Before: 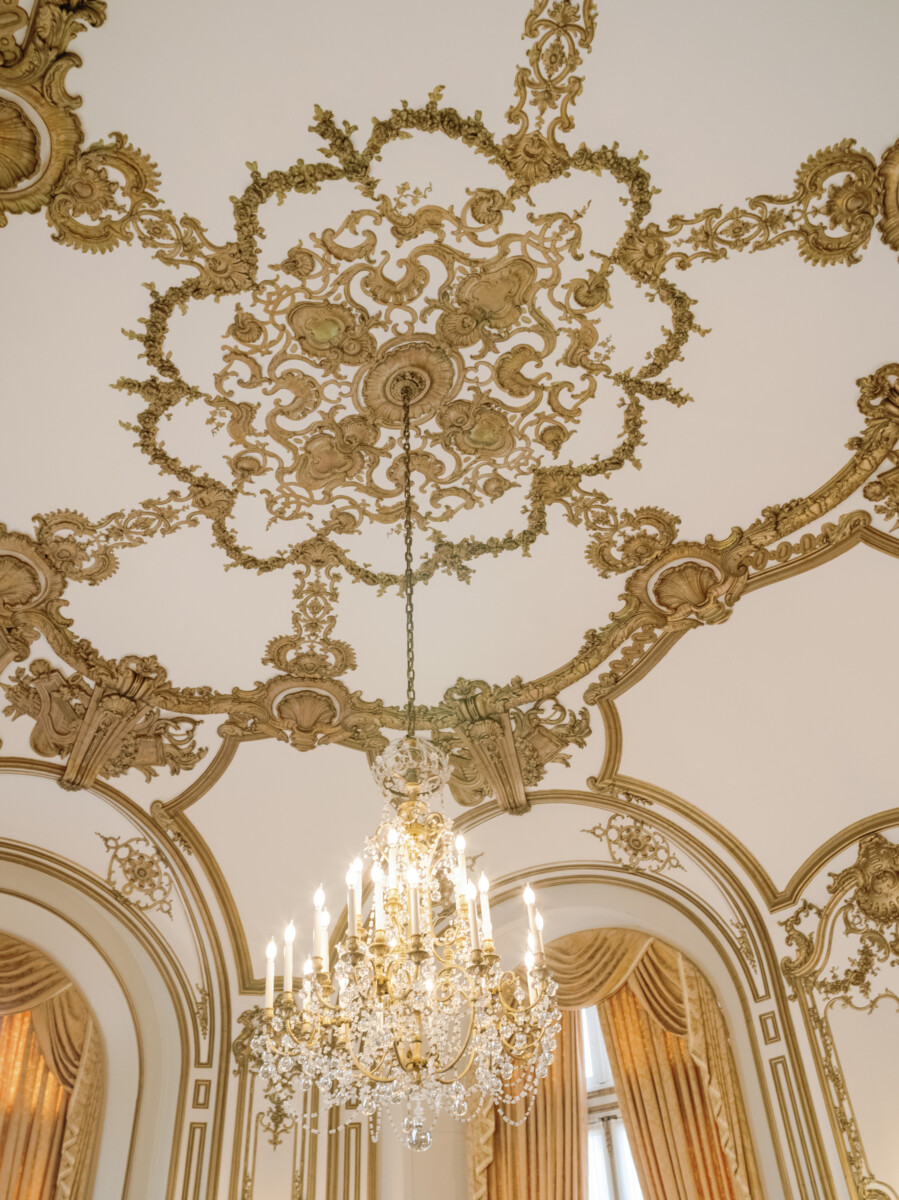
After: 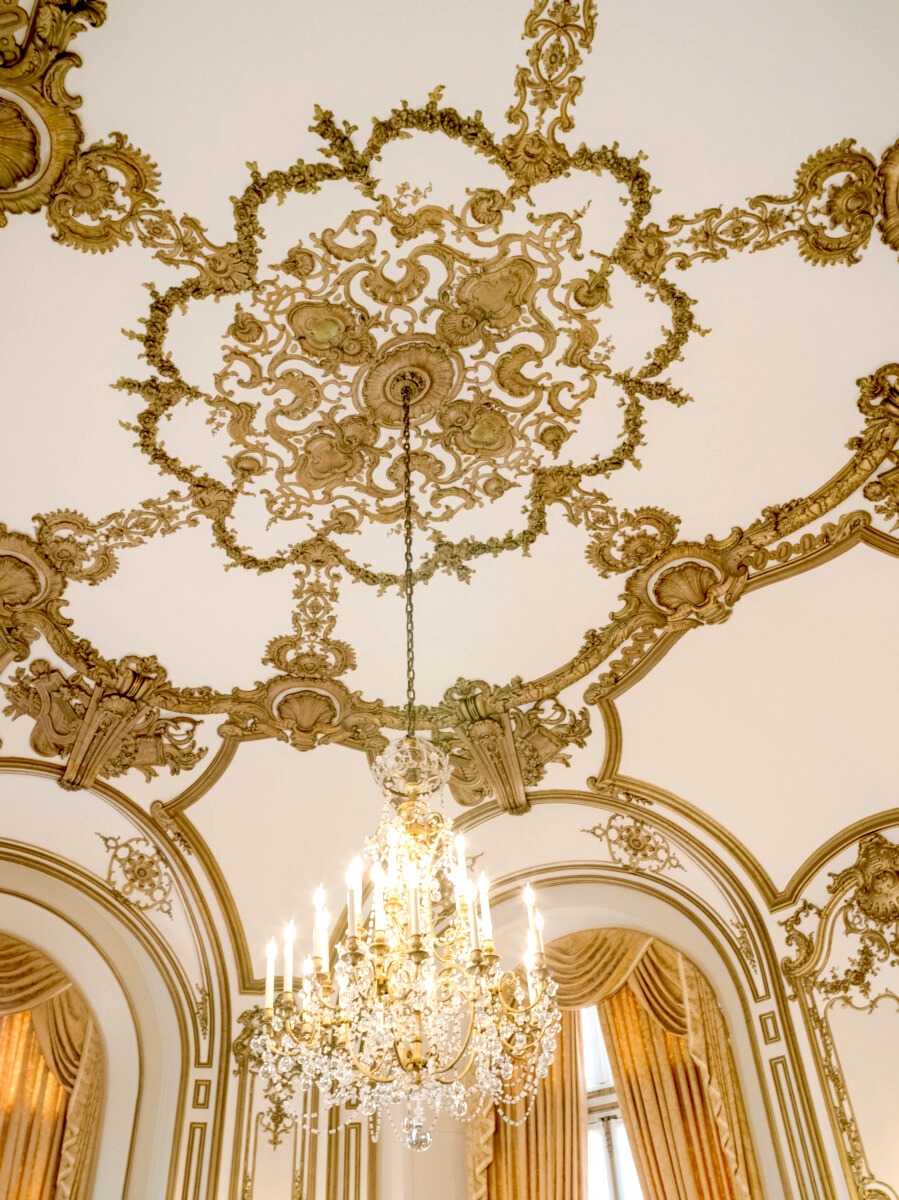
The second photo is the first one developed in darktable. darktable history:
exposure: black level correction 0.029, exposure -0.079 EV, compensate highlight preservation false
tone equalizer: -8 EV -0.429 EV, -7 EV -0.358 EV, -6 EV -0.349 EV, -5 EV -0.188 EV, -3 EV 0.218 EV, -2 EV 0.343 EV, -1 EV 0.412 EV, +0 EV 0.419 EV
